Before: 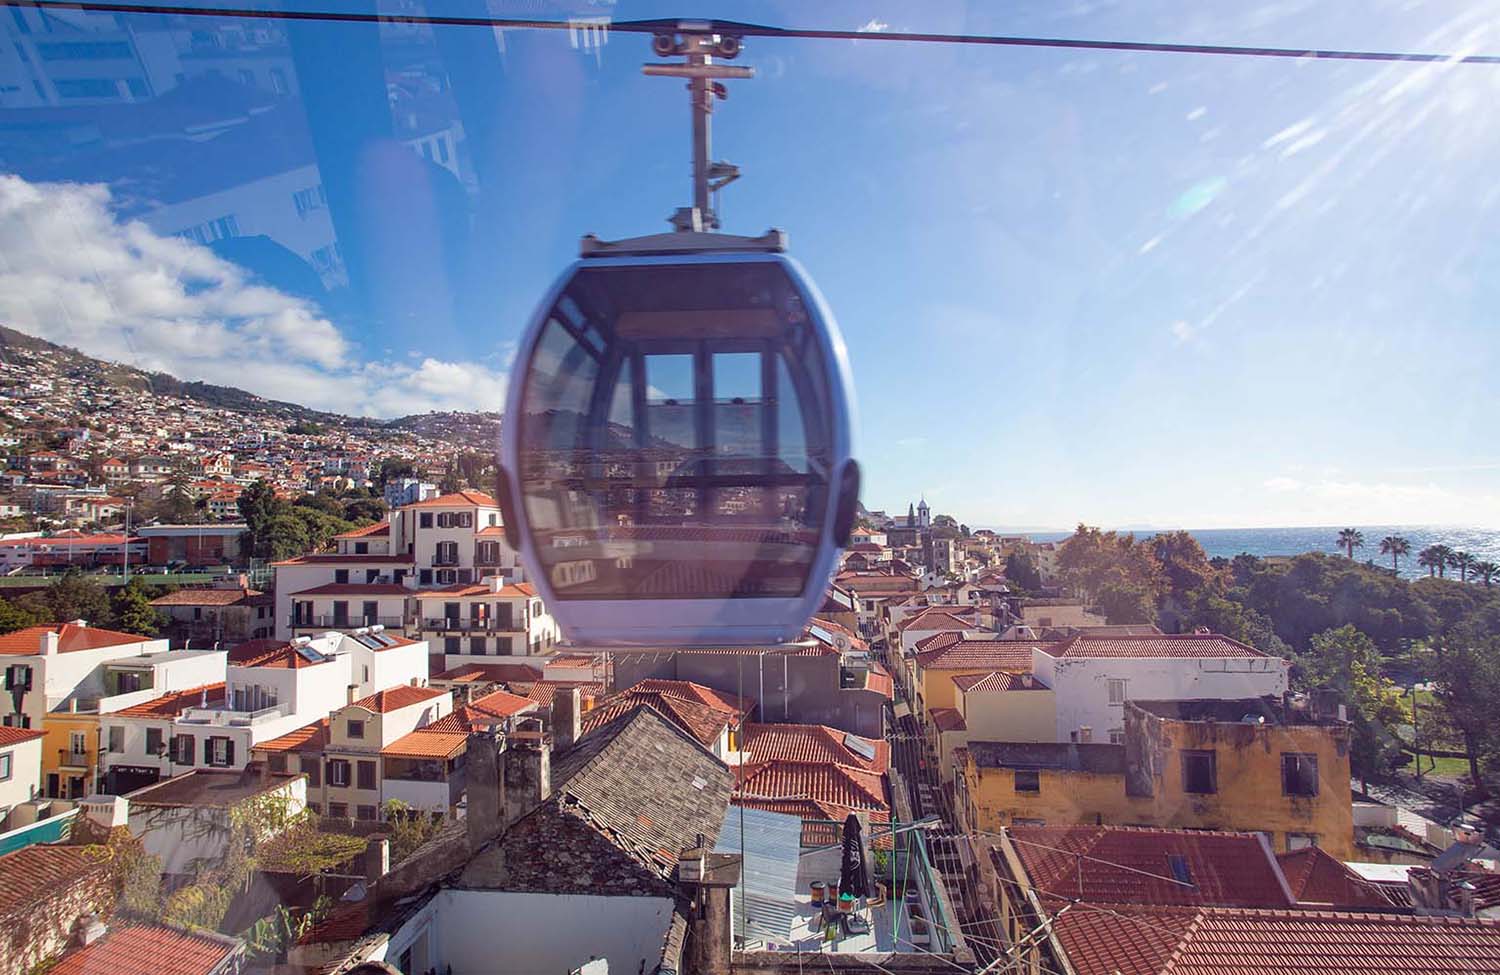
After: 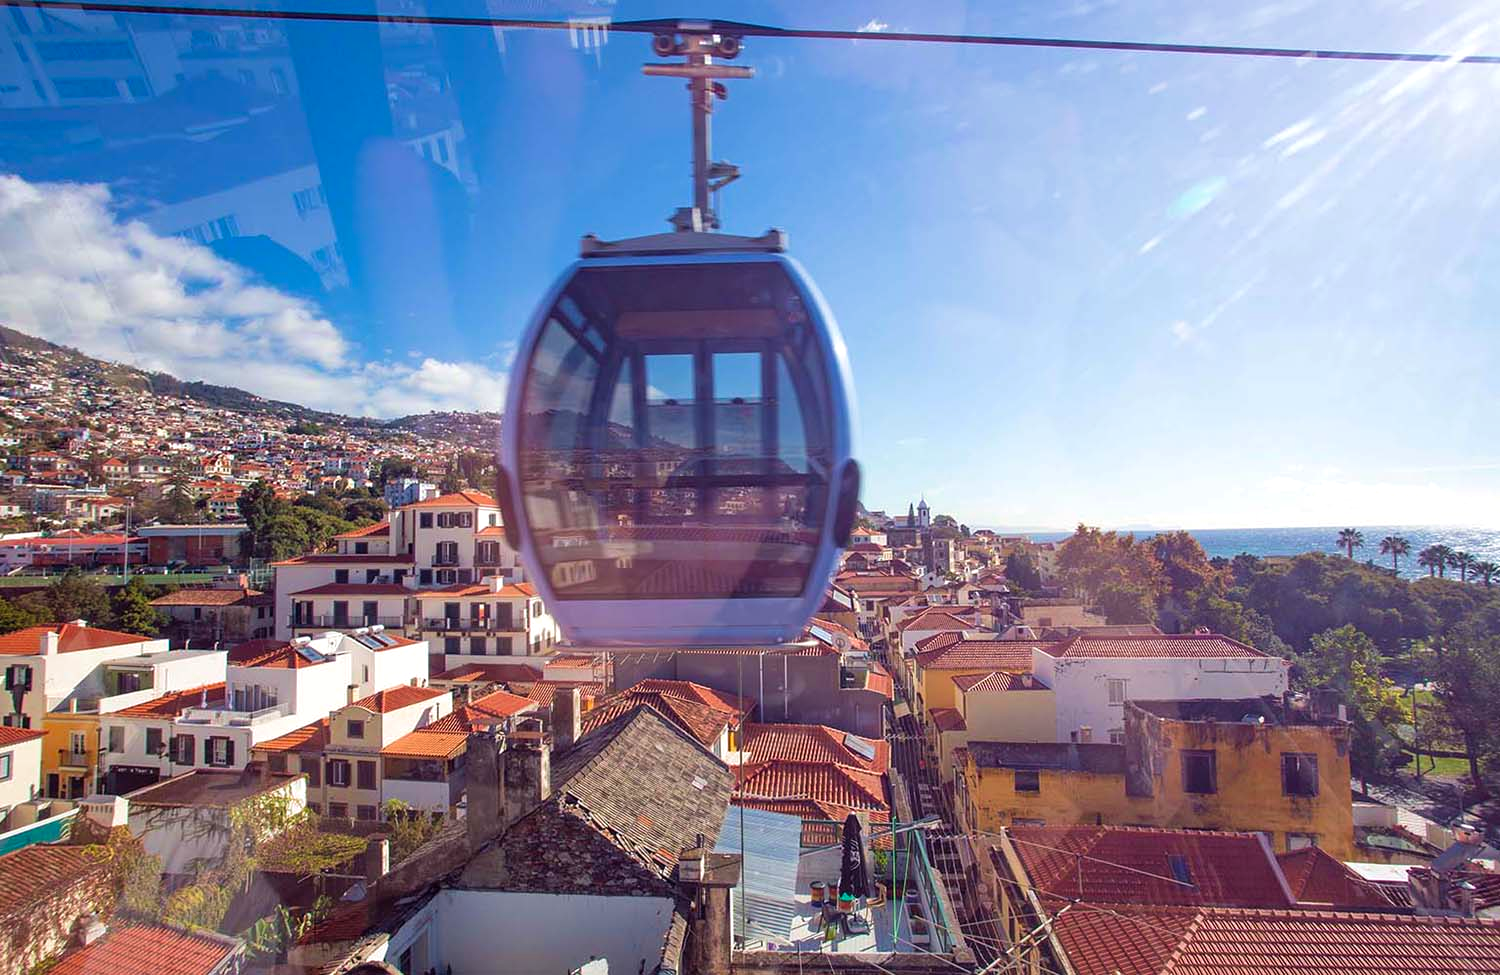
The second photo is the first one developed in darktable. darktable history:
vibrance: vibrance 67%
exposure: exposure 0.131 EV, compensate highlight preservation false
velvia: on, module defaults
